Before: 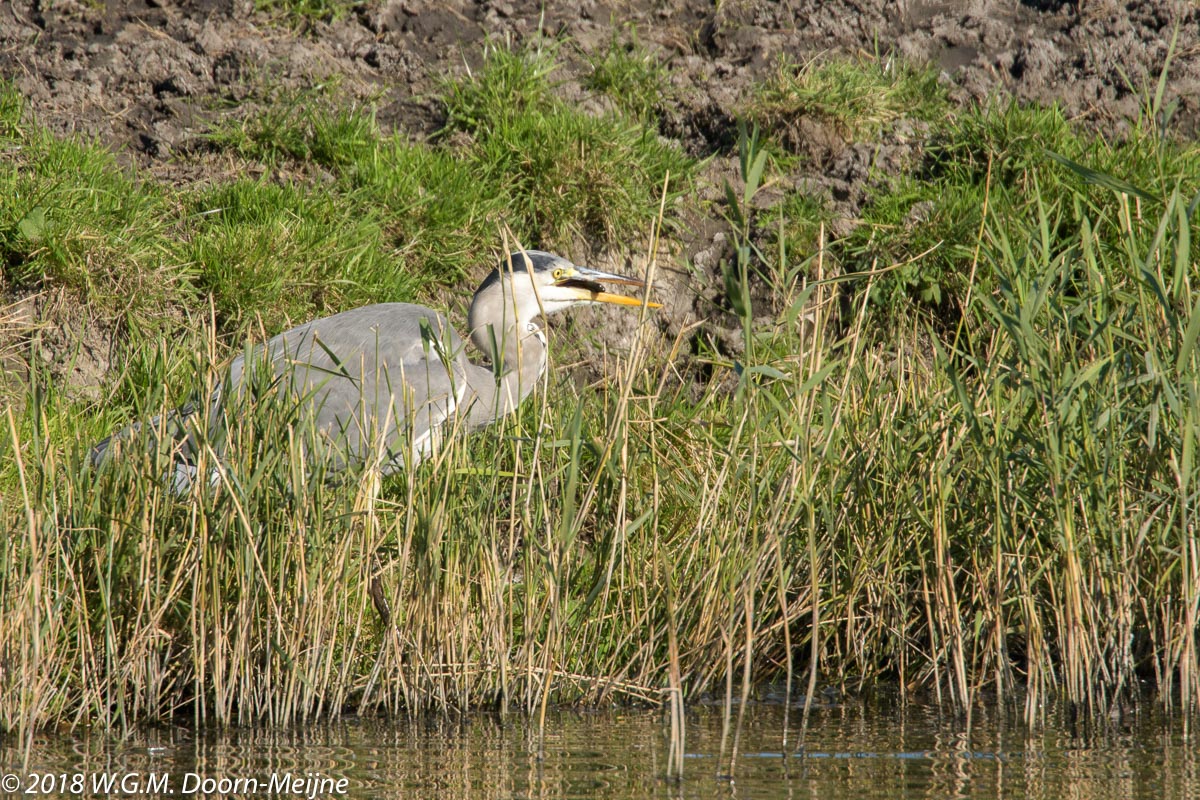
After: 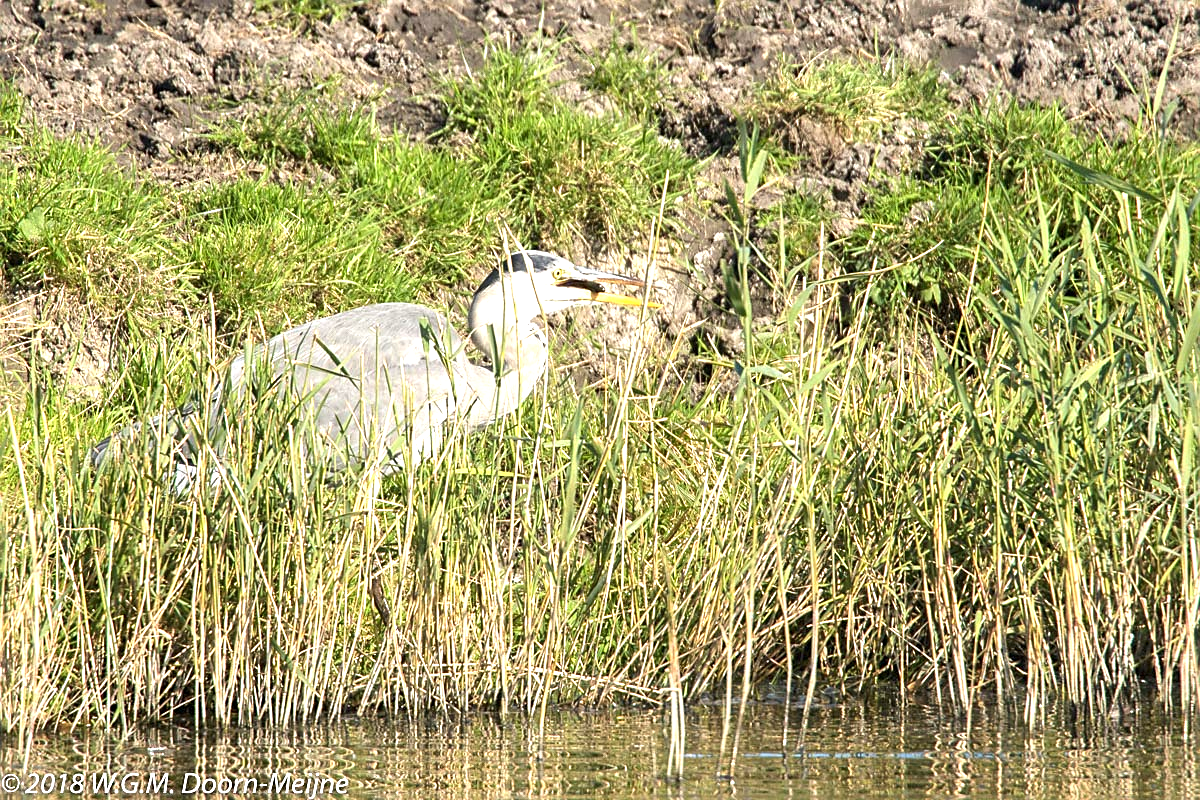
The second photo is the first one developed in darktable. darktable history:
sharpen: on, module defaults
exposure: black level correction 0, exposure 1.2 EV, compensate exposure bias true, compensate highlight preservation false
color correction: saturation 0.98
